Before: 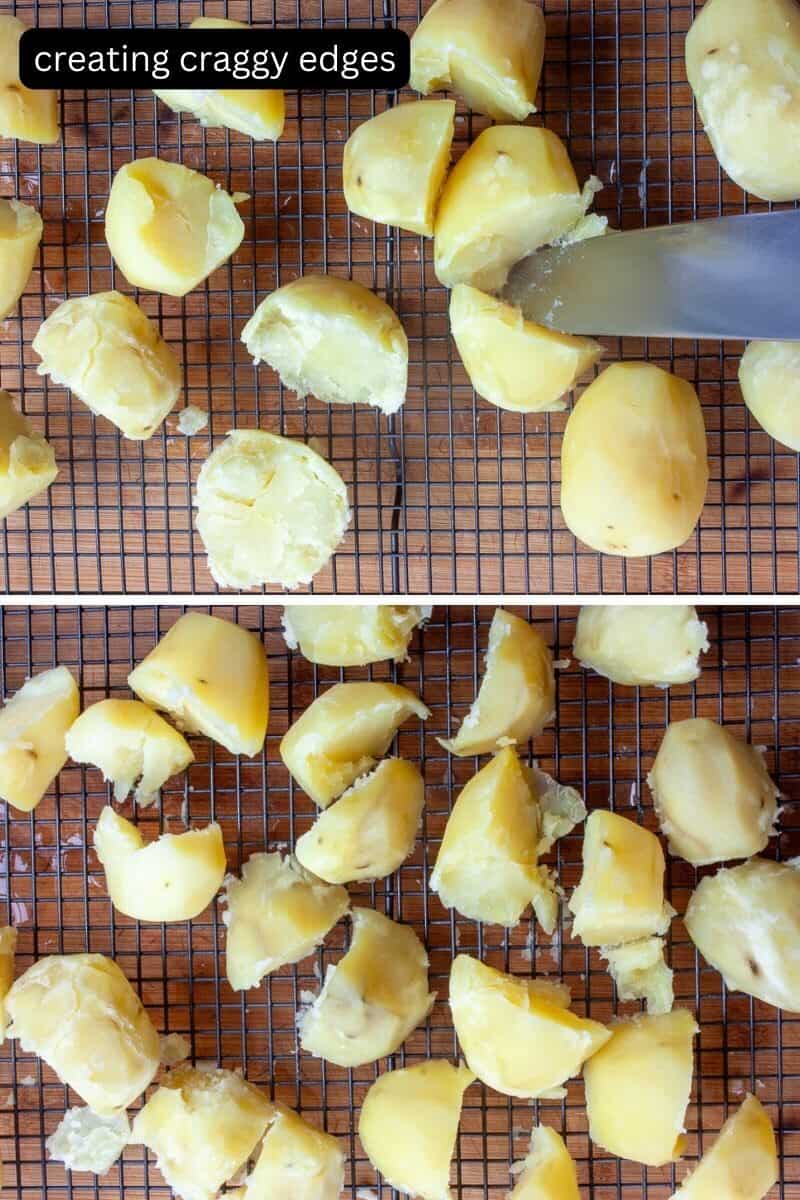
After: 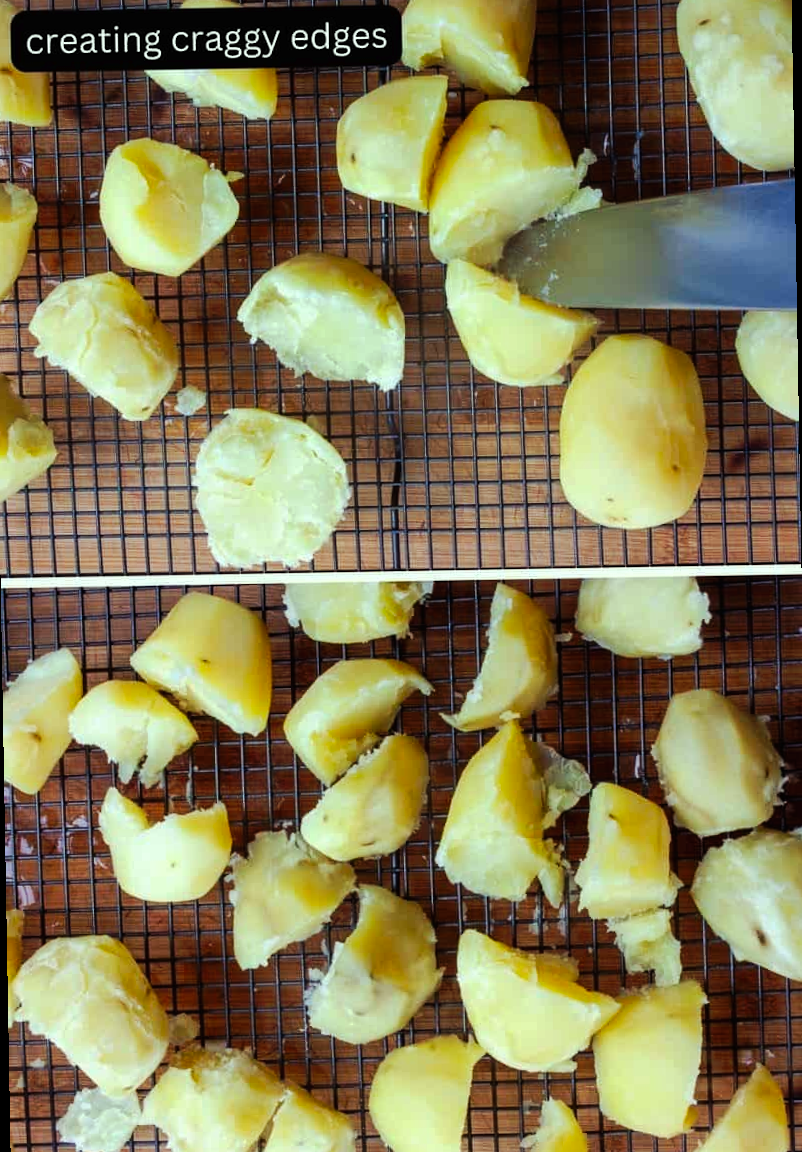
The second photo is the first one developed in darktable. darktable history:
rotate and perspective: rotation -1°, crop left 0.011, crop right 0.989, crop top 0.025, crop bottom 0.975
color correction: highlights a* -8, highlights b* 3.1
tone curve: curves: ch0 [(0, 0) (0.003, 0.008) (0.011, 0.011) (0.025, 0.014) (0.044, 0.021) (0.069, 0.029) (0.1, 0.042) (0.136, 0.06) (0.177, 0.09) (0.224, 0.126) (0.277, 0.177) (0.335, 0.243) (0.399, 0.31) (0.468, 0.388) (0.543, 0.484) (0.623, 0.585) (0.709, 0.683) (0.801, 0.775) (0.898, 0.873) (1, 1)], preserve colors none
